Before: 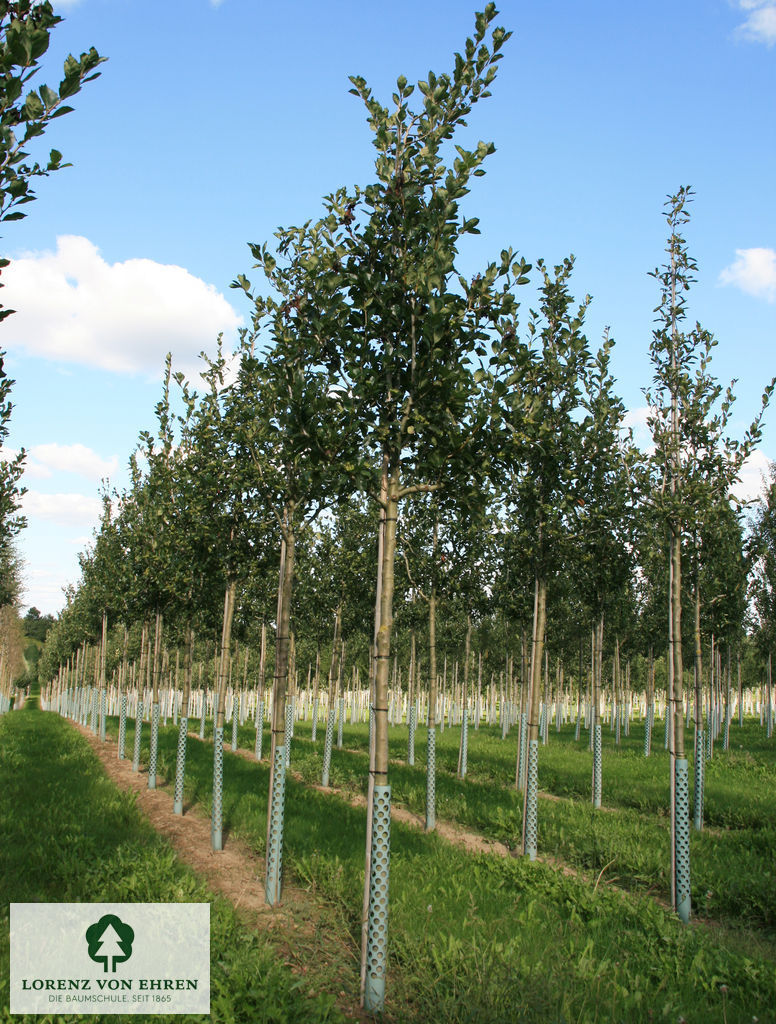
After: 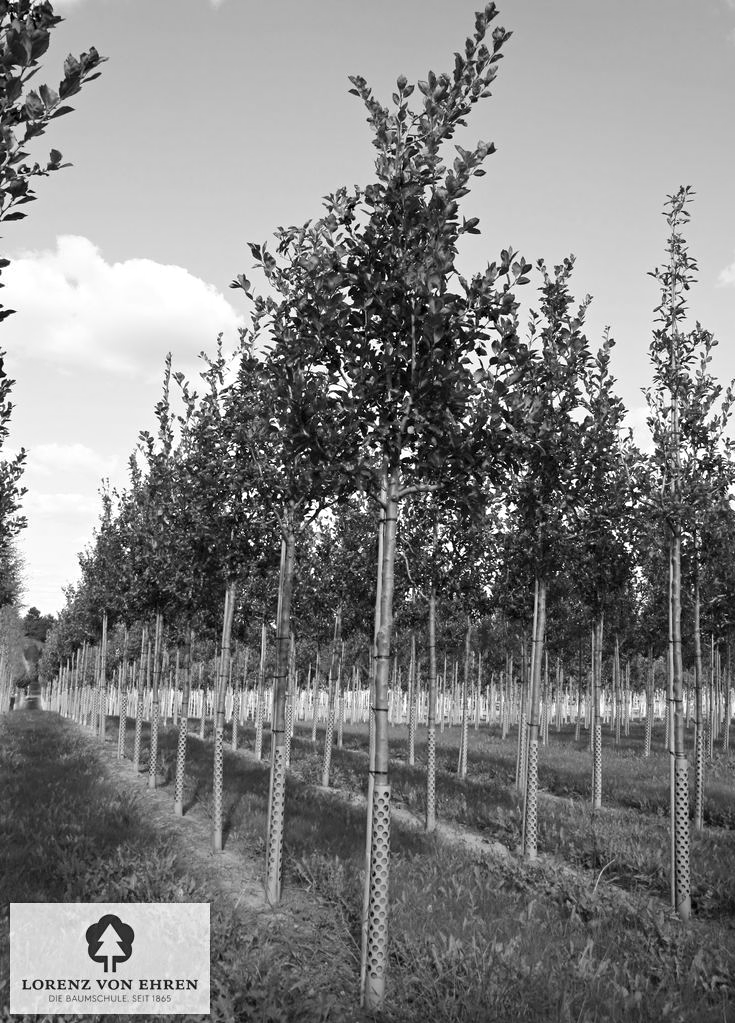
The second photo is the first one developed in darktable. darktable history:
monochrome: a -3.63, b -0.465
color zones: curves: ch0 [(0, 0.278) (0.143, 0.5) (0.286, 0.5) (0.429, 0.5) (0.571, 0.5) (0.714, 0.5) (0.857, 0.5) (1, 0.5)]; ch1 [(0, 1) (0.143, 0.165) (0.286, 0) (0.429, 0) (0.571, 0) (0.714, 0) (0.857, 0.5) (1, 0.5)]; ch2 [(0, 0.508) (0.143, 0.5) (0.286, 0.5) (0.429, 0.5) (0.571, 0.5) (0.714, 0.5) (0.857, 0.5) (1, 0.5)]
crop and rotate: right 5.167%
contrast equalizer: y [[0.5, 0.504, 0.515, 0.527, 0.535, 0.534], [0.5 ×6], [0.491, 0.387, 0.179, 0.068, 0.068, 0.068], [0 ×5, 0.023], [0 ×6]]
